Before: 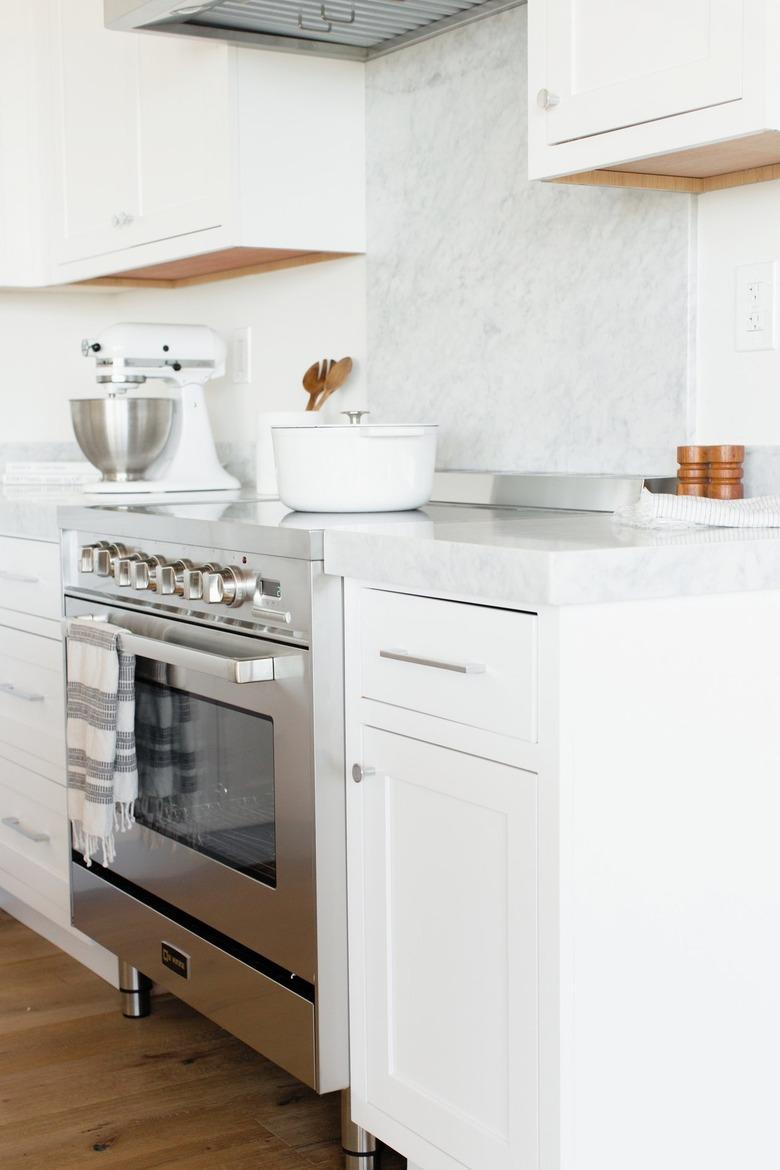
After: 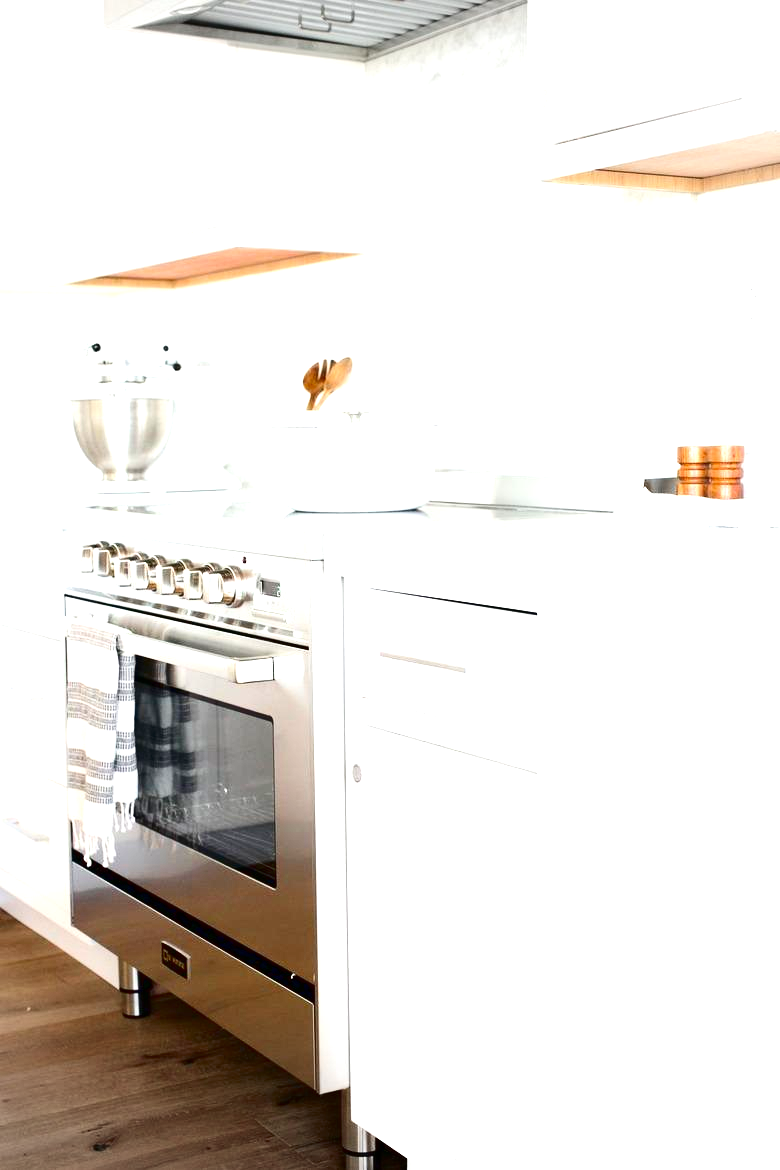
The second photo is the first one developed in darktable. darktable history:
levels: levels [0, 0.478, 1]
contrast brightness saturation: contrast 0.19, brightness -0.24, saturation 0.11
exposure: black level correction 0, exposure 1.2 EV, compensate exposure bias true, compensate highlight preservation false
vignetting: fall-off start 100%, brightness -0.282, width/height ratio 1.31
